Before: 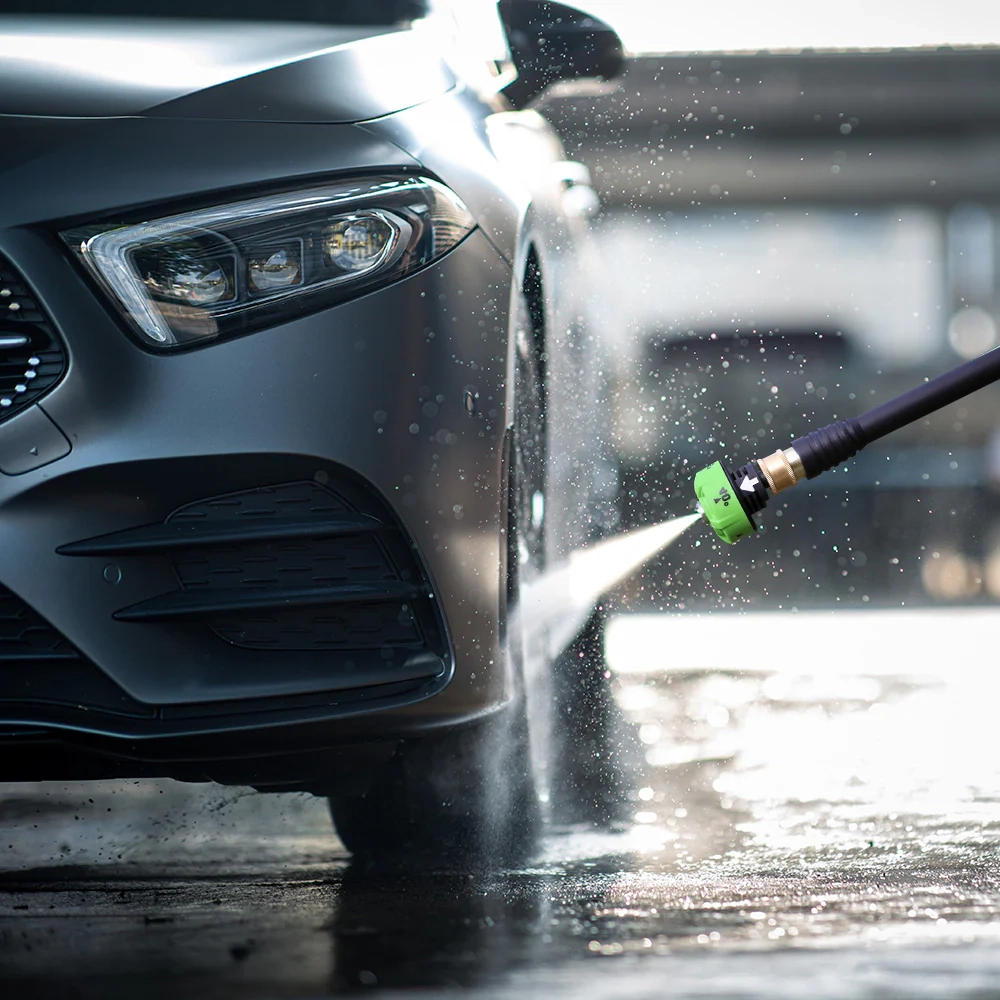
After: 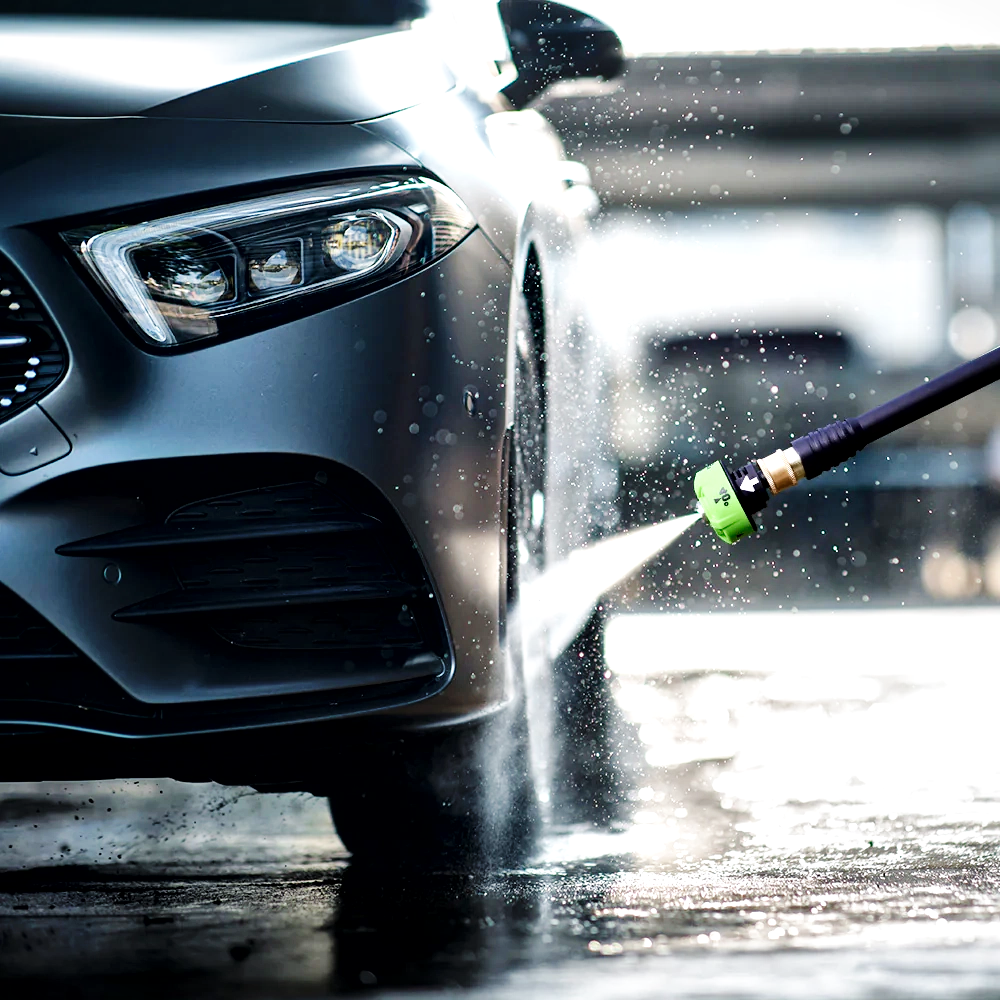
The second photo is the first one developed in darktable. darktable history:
local contrast: mode bilateral grid, contrast 70, coarseness 75, detail 180%, midtone range 0.2
contrast equalizer: octaves 7, y [[0.5 ×6], [0.5 ×6], [0.5, 0.5, 0.501, 0.545, 0.707, 0.863], [0 ×6], [0 ×6]], mix -0.194
base curve: curves: ch0 [(0, 0) (0.036, 0.025) (0.121, 0.166) (0.206, 0.329) (0.605, 0.79) (1, 1)], preserve colors none
